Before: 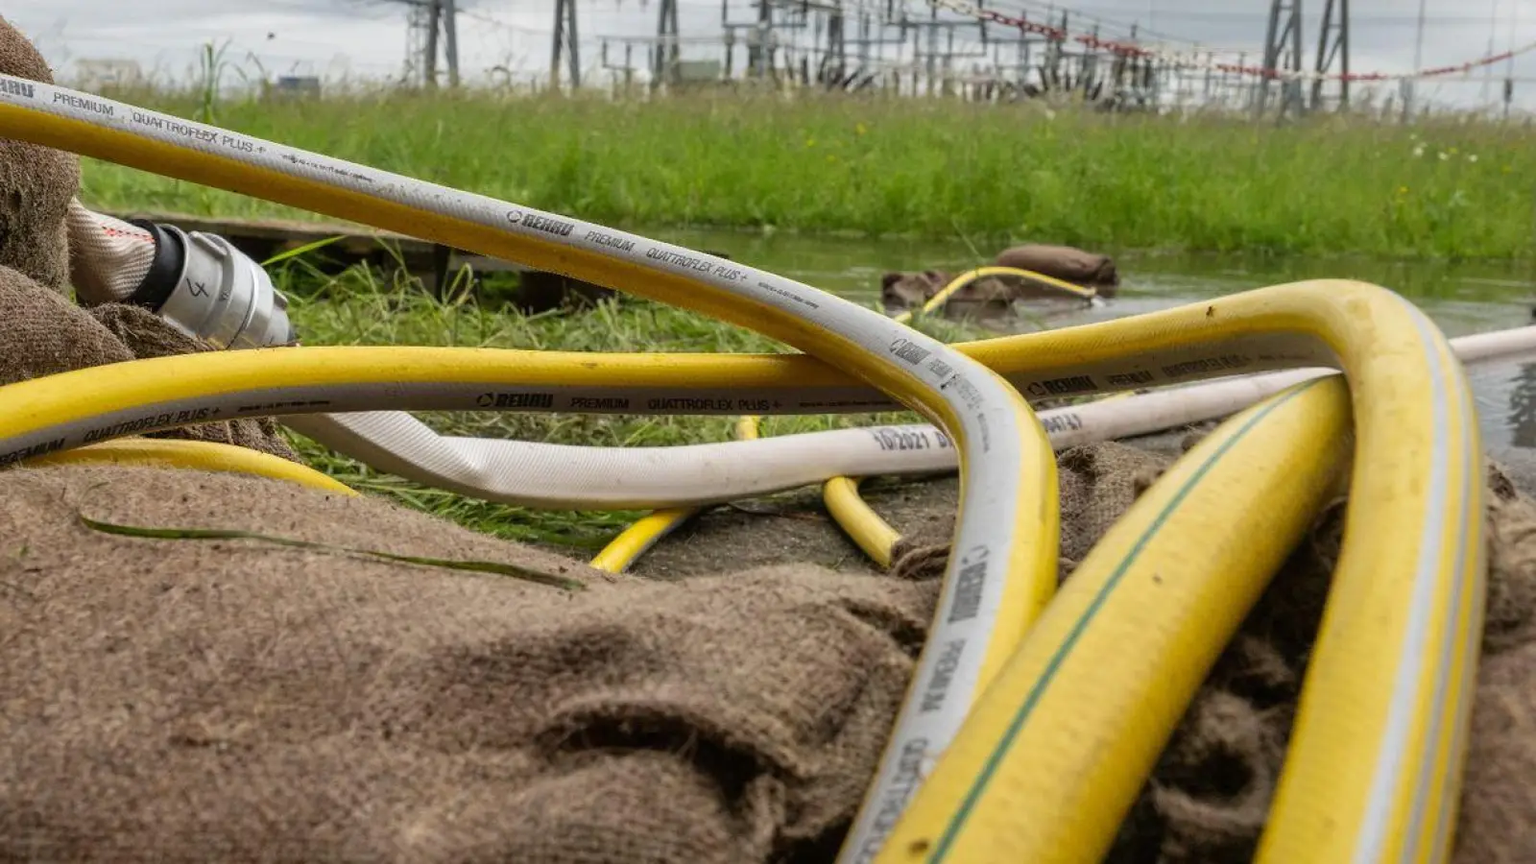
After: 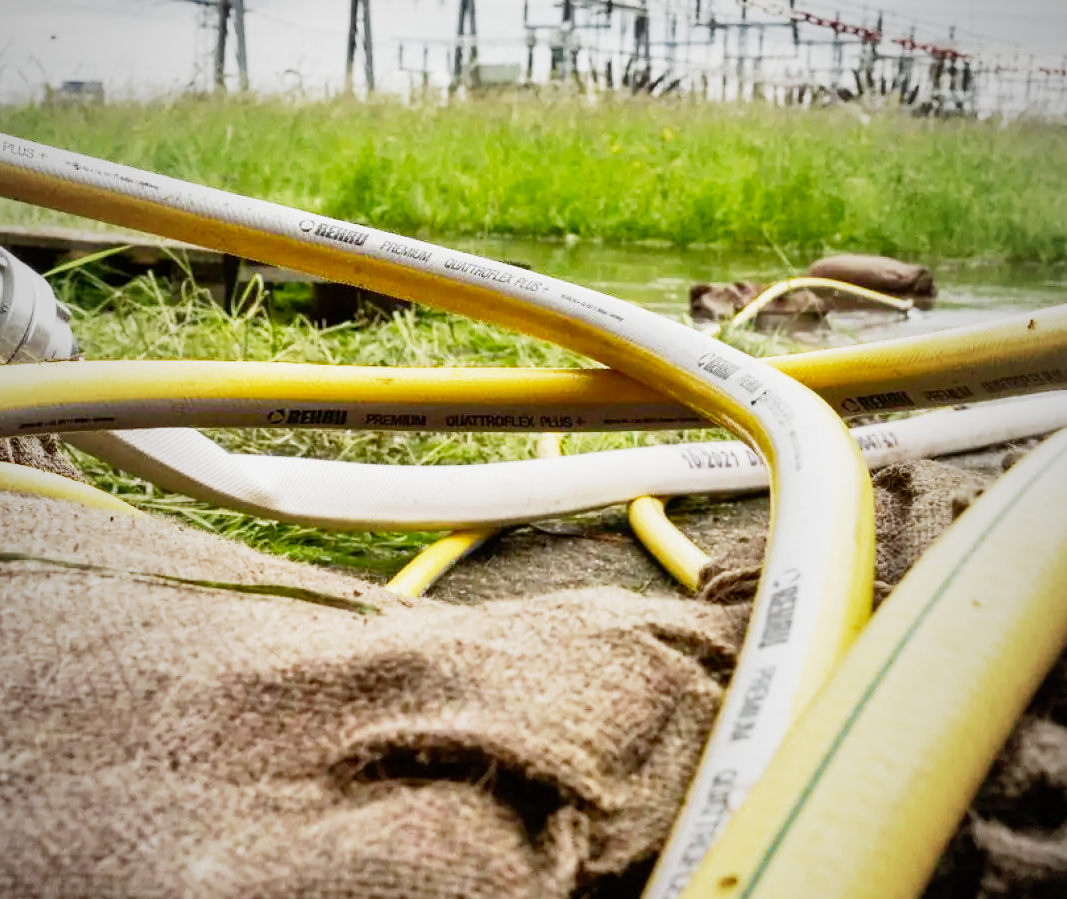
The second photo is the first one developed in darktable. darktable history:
exposure: black level correction 0, exposure 1.557 EV, compensate highlight preservation false
filmic rgb: black relative exposure -11.83 EV, white relative exposure 5.41 EV, hardness 4.49, latitude 49.84%, contrast 1.145, preserve chrominance no, color science v5 (2021), contrast in shadows safe, contrast in highlights safe
crop and rotate: left 14.347%, right 18.946%
vignetting: fall-off start 72.17%, fall-off radius 108.47%, width/height ratio 0.733
shadows and highlights: shadows 5.73, soften with gaussian
